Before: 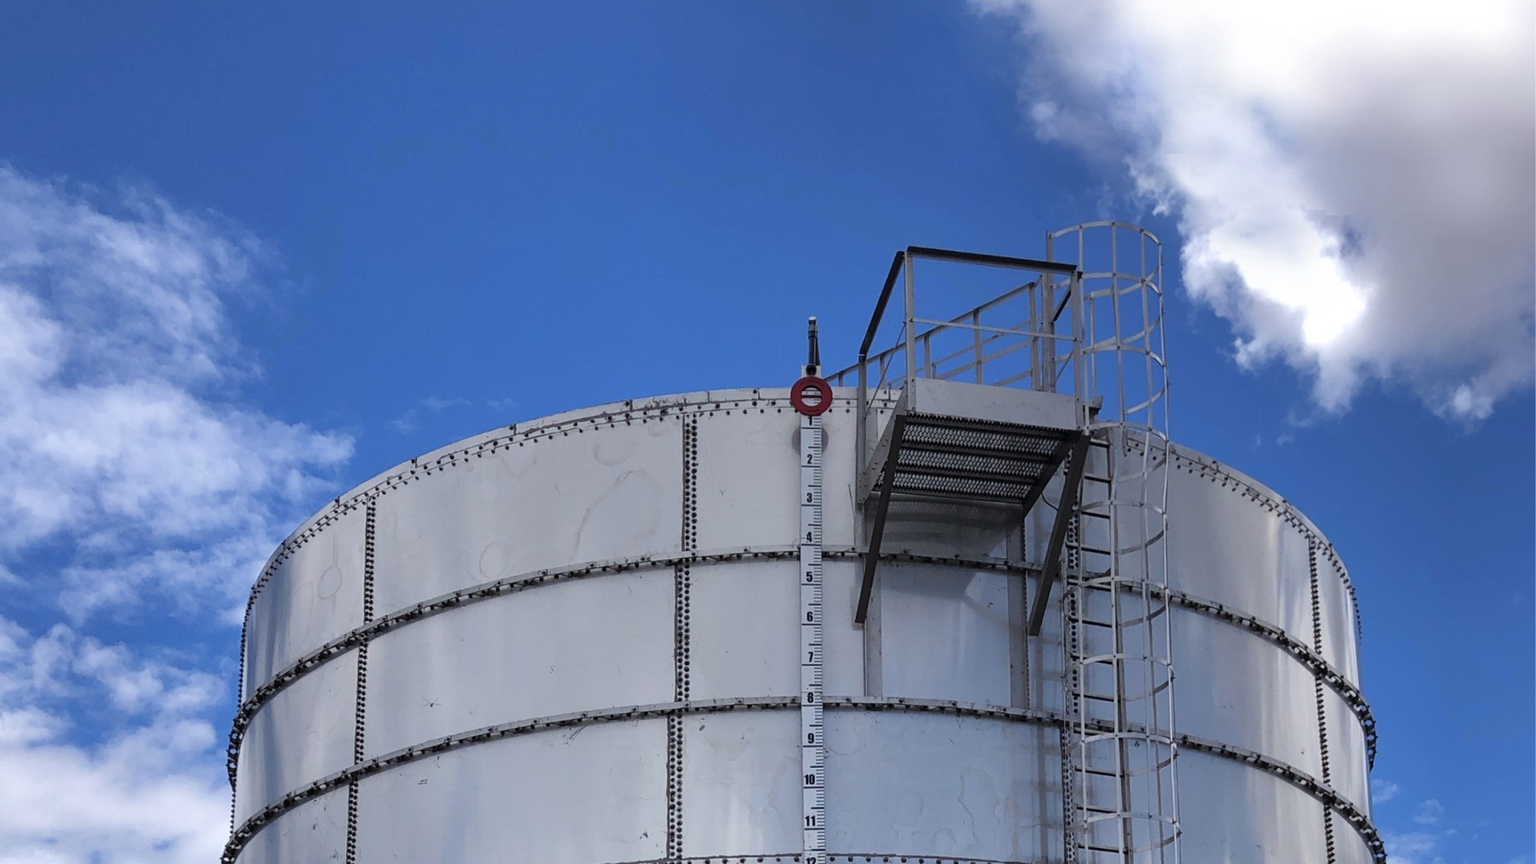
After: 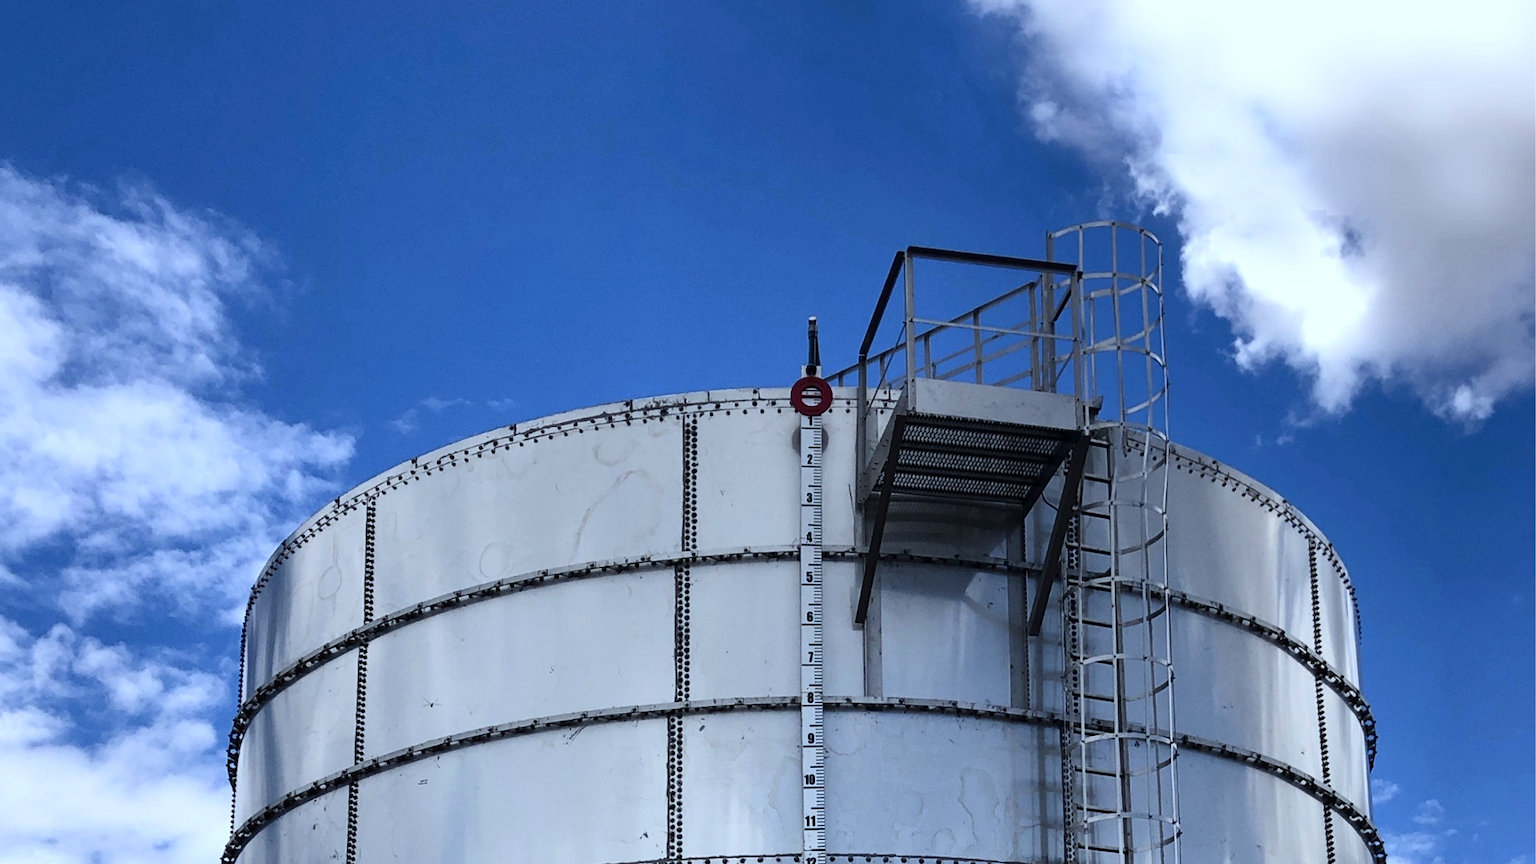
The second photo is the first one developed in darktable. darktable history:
contrast brightness saturation: contrast 0.28
white balance: red 0.925, blue 1.046
